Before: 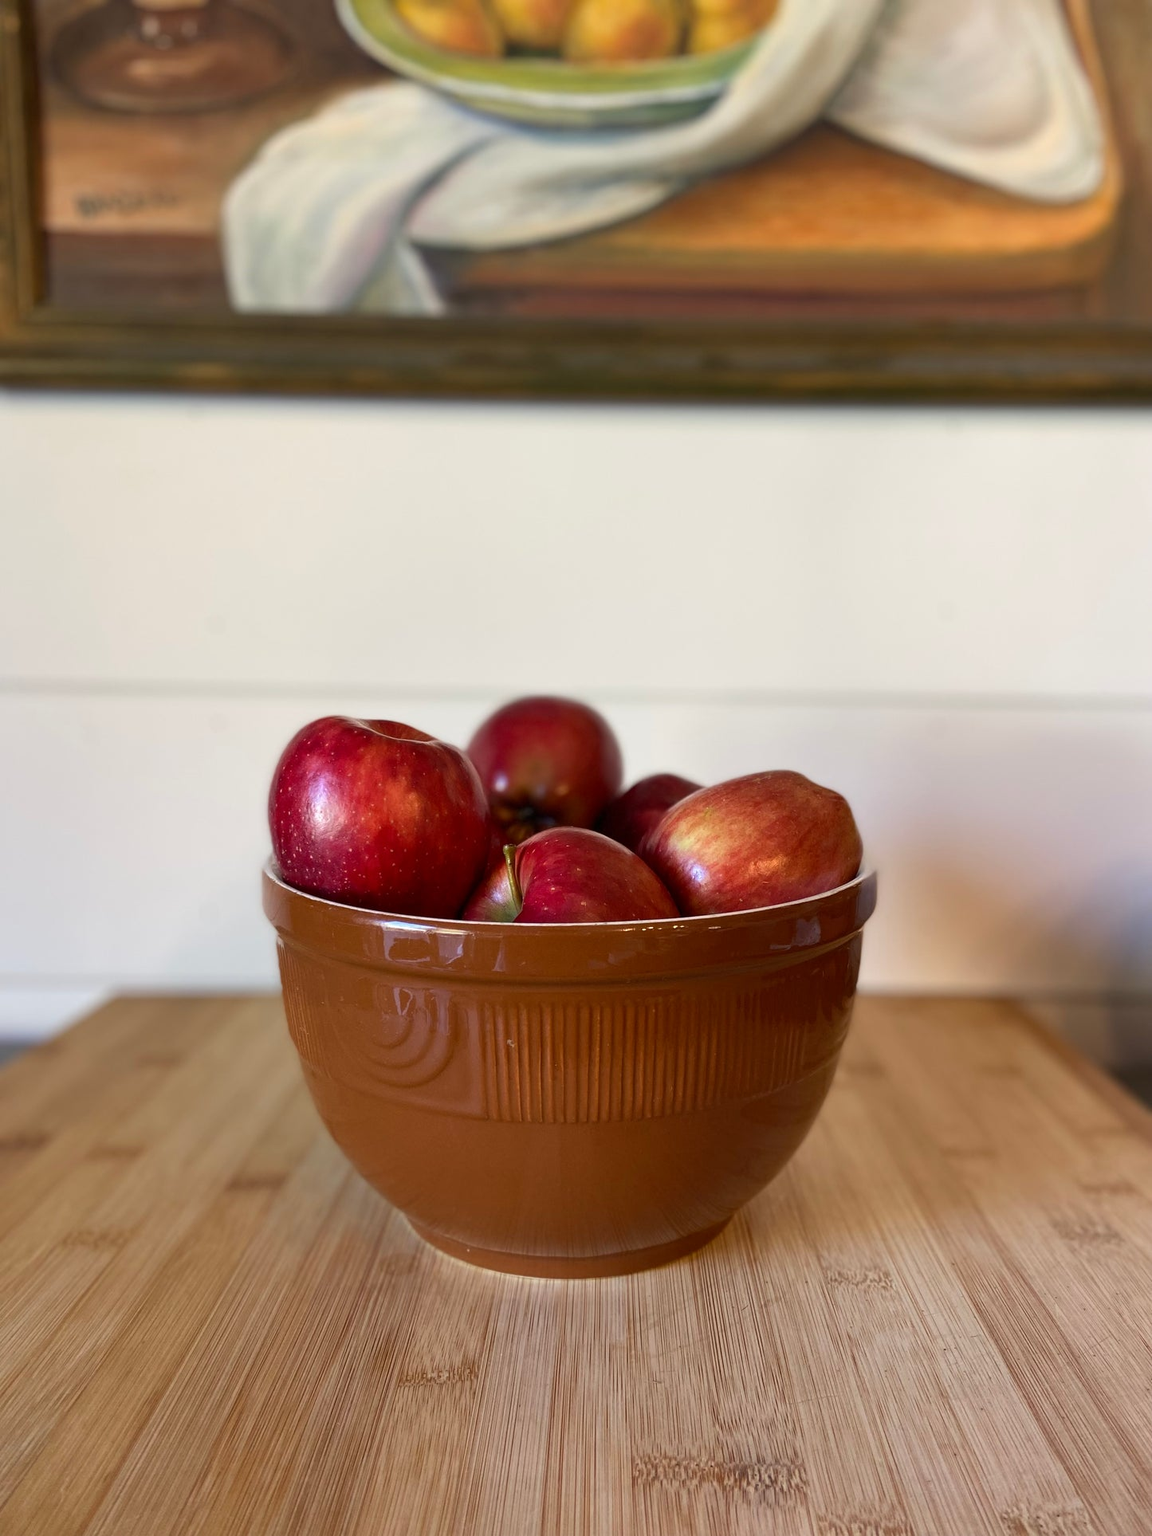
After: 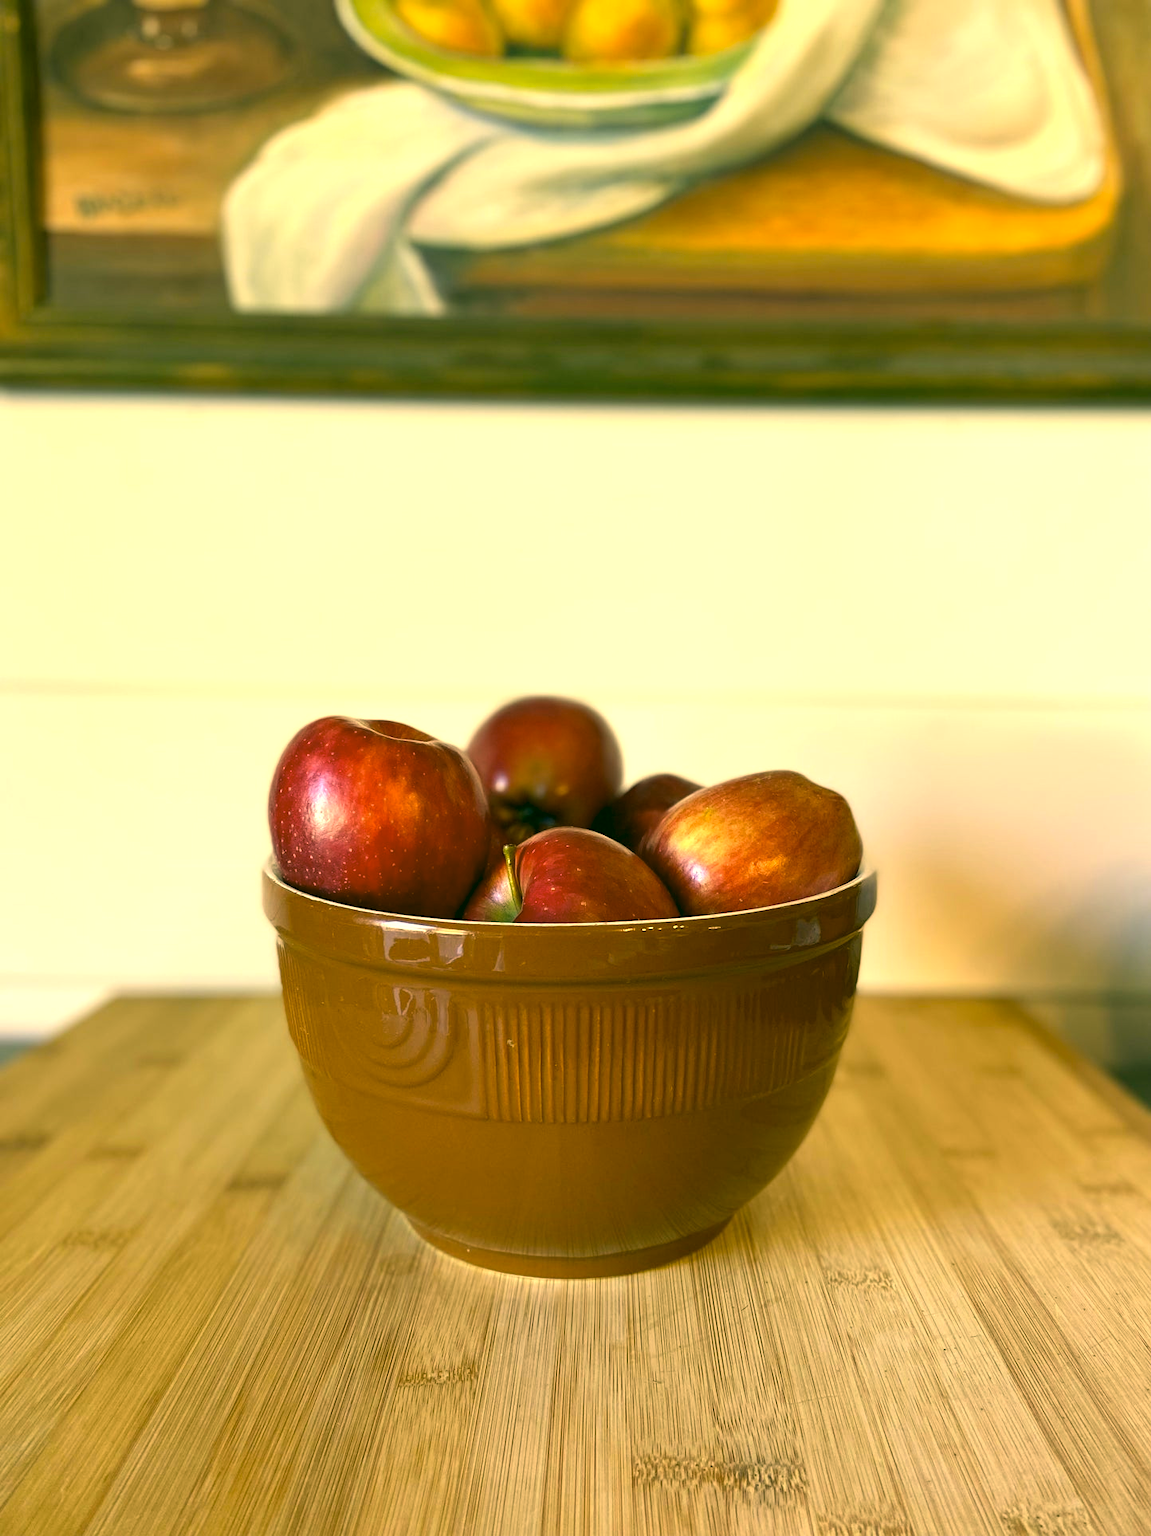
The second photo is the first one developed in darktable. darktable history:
exposure: black level correction 0, exposure 0.7 EV, compensate exposure bias true, compensate highlight preservation false
color correction: highlights a* 5.62, highlights b* 33.57, shadows a* -25.86, shadows b* 4.02
